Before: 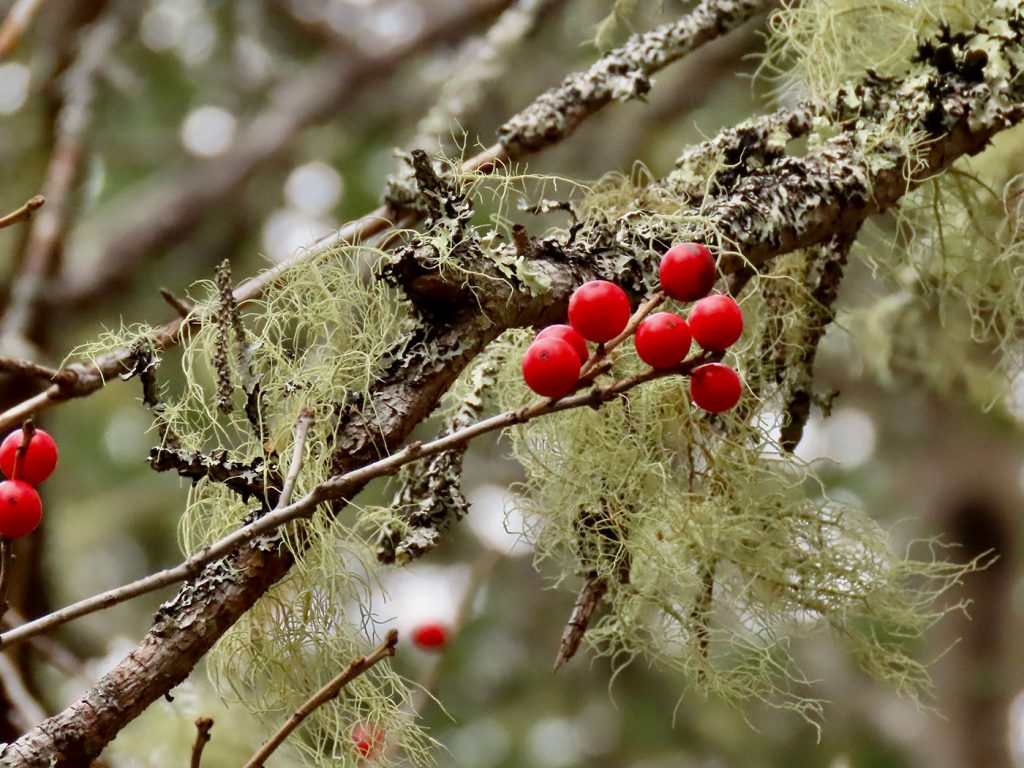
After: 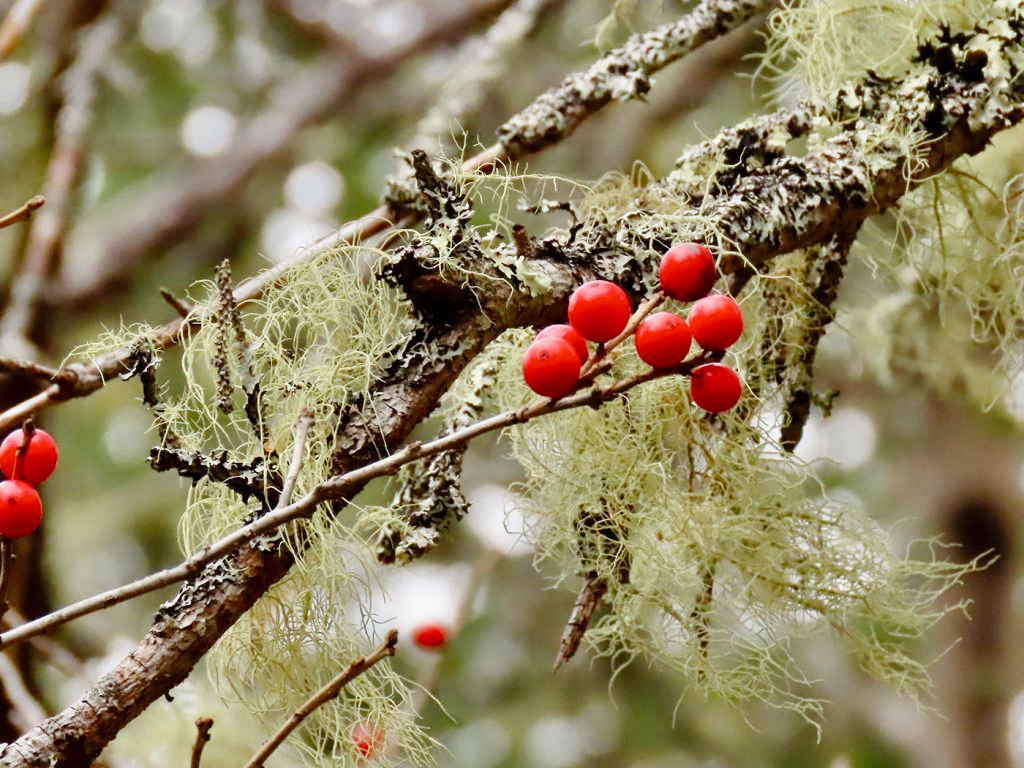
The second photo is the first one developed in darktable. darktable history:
tone curve: curves: ch0 [(0, 0) (0.051, 0.047) (0.102, 0.099) (0.228, 0.275) (0.432, 0.535) (0.695, 0.778) (0.908, 0.946) (1, 1)]; ch1 [(0, 0) (0.339, 0.298) (0.402, 0.363) (0.453, 0.413) (0.485, 0.469) (0.494, 0.493) (0.504, 0.501) (0.525, 0.534) (0.563, 0.595) (0.597, 0.638) (1, 1)]; ch2 [(0, 0) (0.48, 0.48) (0.504, 0.5) (0.539, 0.554) (0.59, 0.63) (0.642, 0.684) (0.824, 0.815) (1, 1)], preserve colors none
